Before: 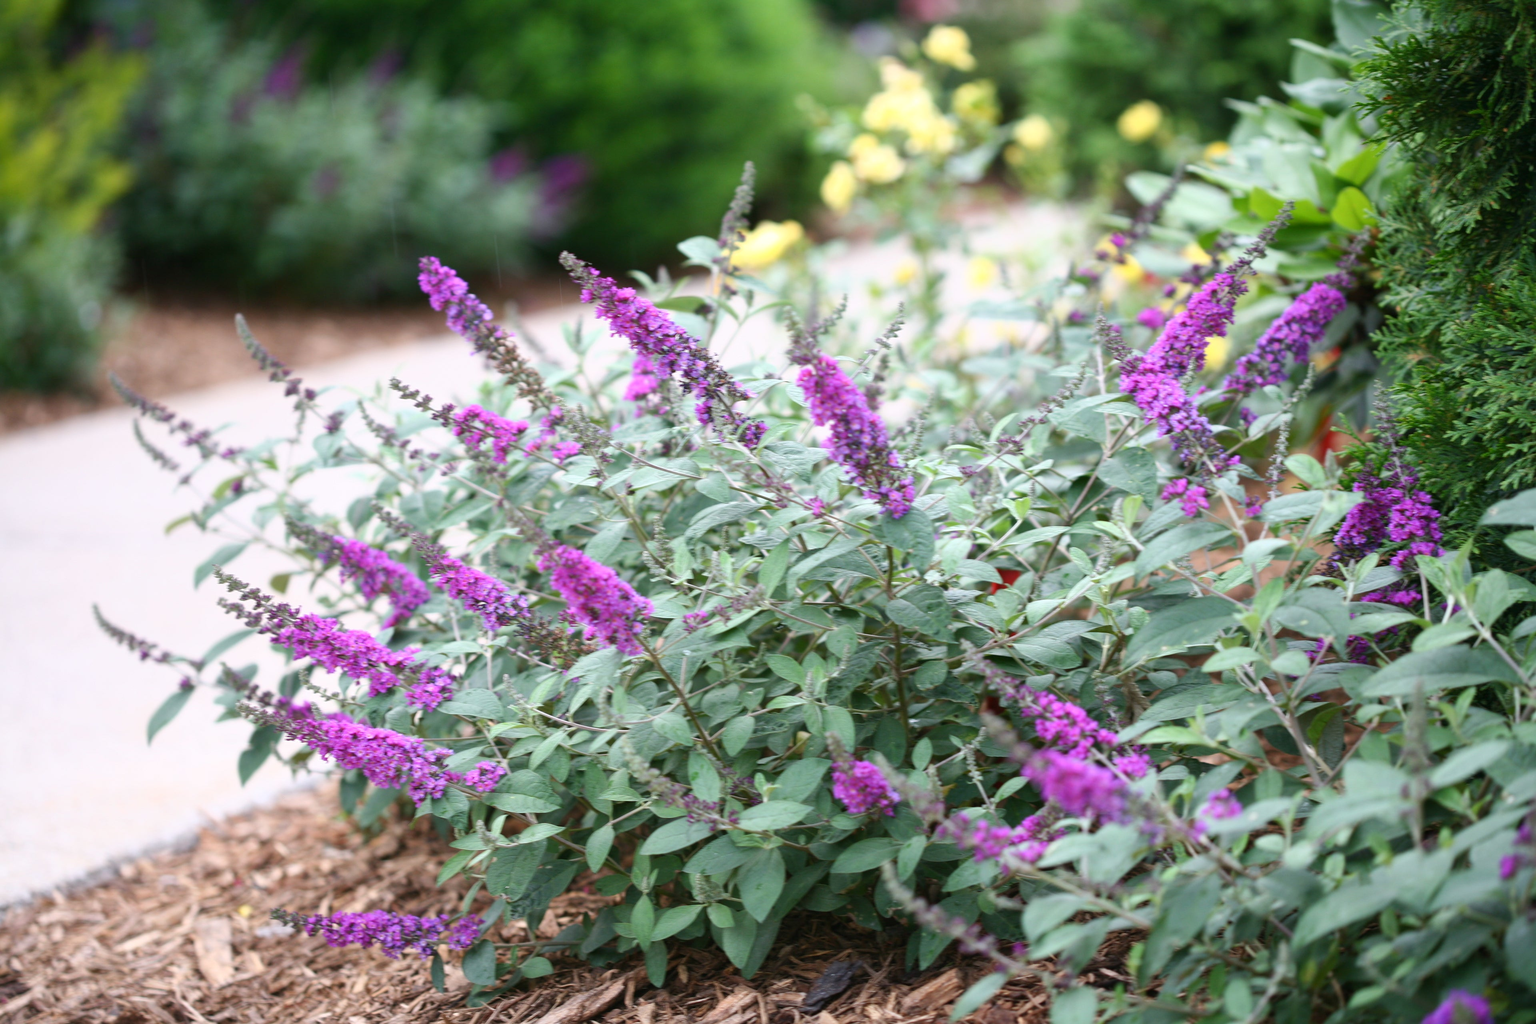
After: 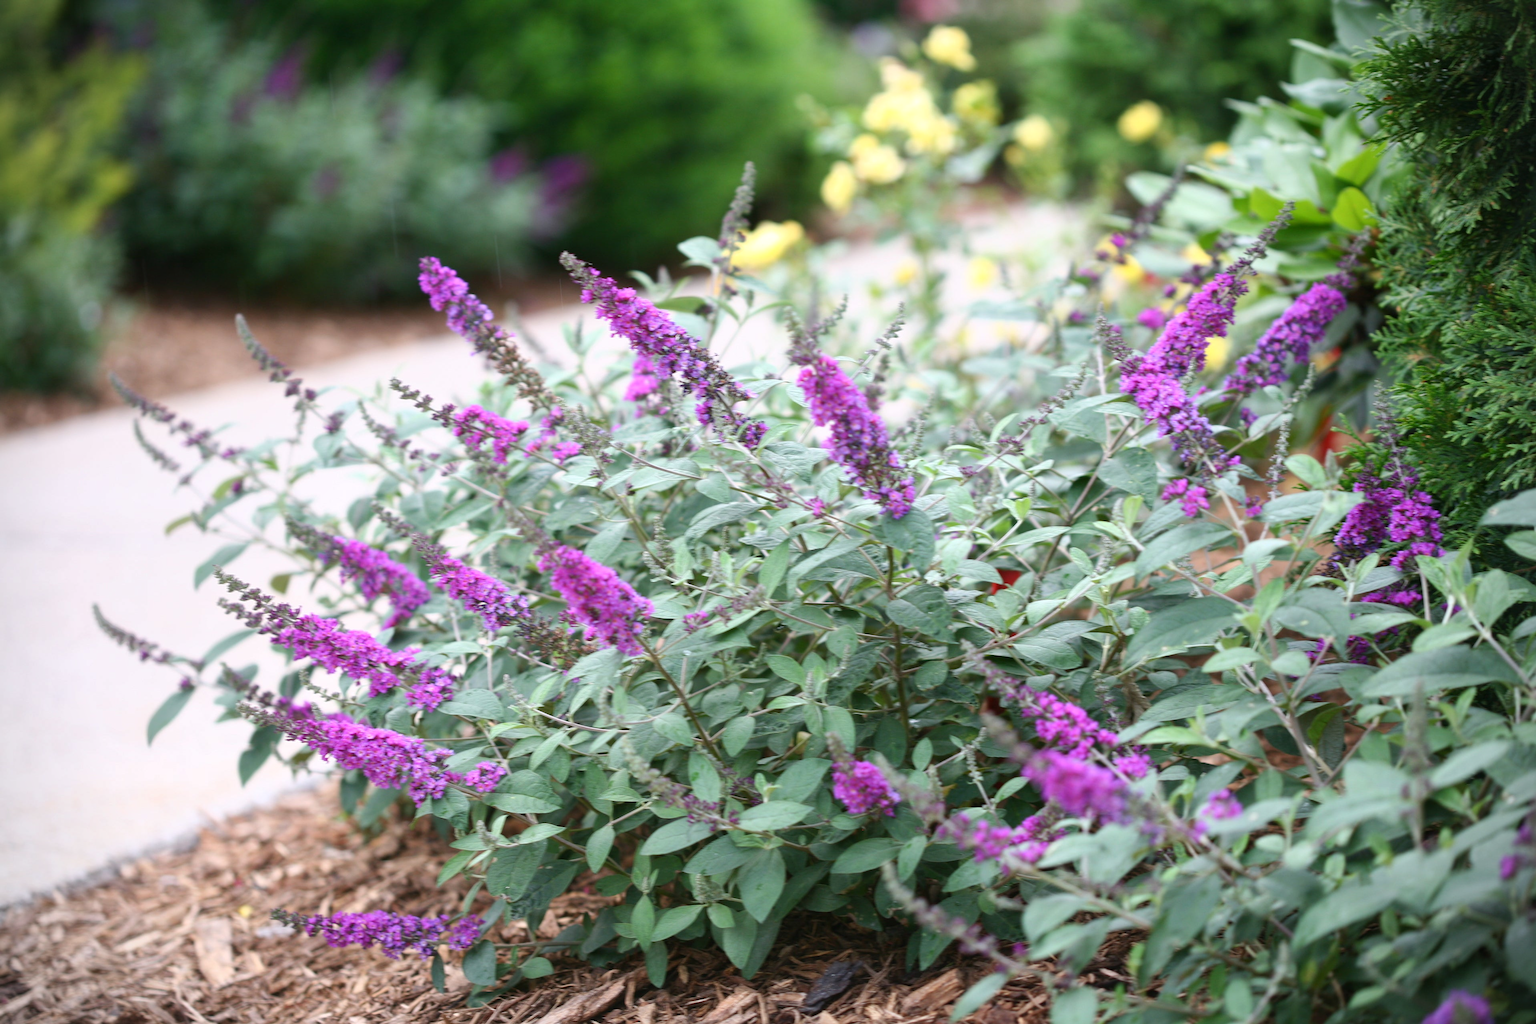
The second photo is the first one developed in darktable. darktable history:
shadows and highlights: shadows 62.66, white point adjustment 0.37, highlights -34.44, compress 83.82%
vignetting: fall-off start 91.19%
